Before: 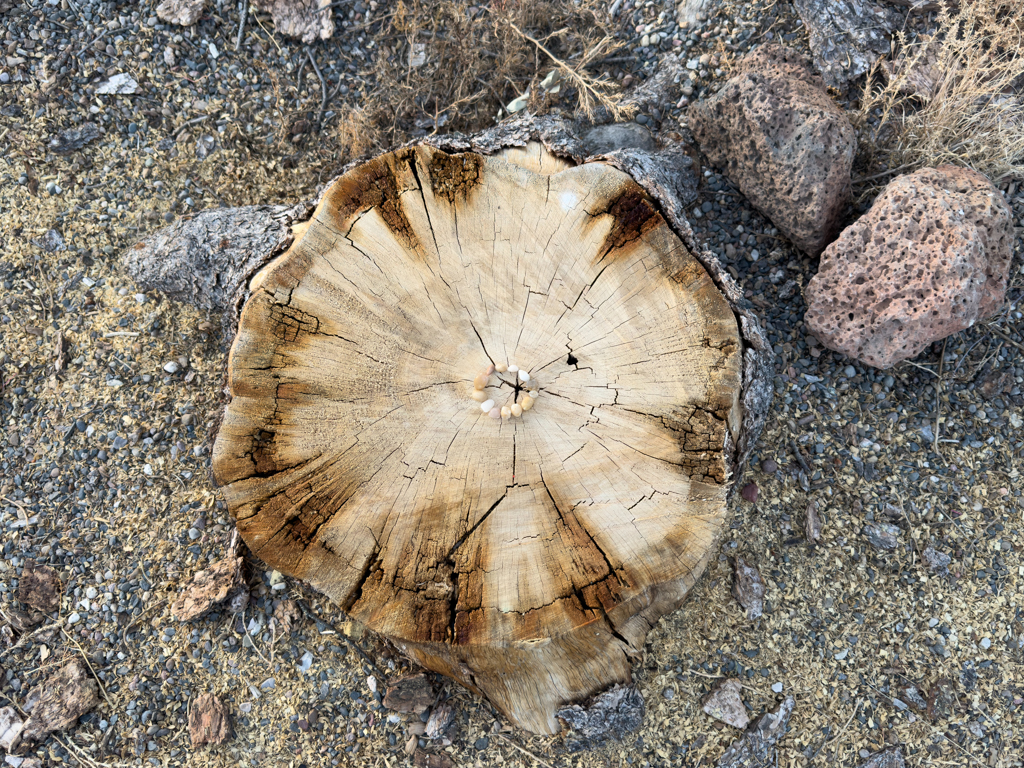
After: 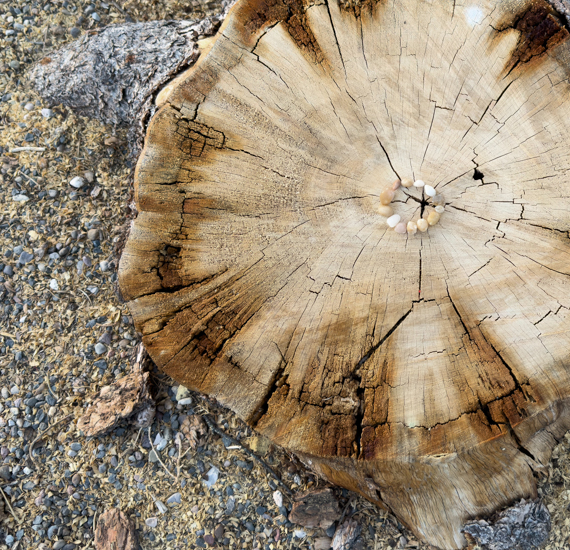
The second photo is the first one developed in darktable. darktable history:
color zones: curves: ch0 [(0, 0.444) (0.143, 0.442) (0.286, 0.441) (0.429, 0.441) (0.571, 0.441) (0.714, 0.441) (0.857, 0.442) (1, 0.444)]
crop: left 9.231%, top 24.151%, right 35.031%, bottom 4.207%
